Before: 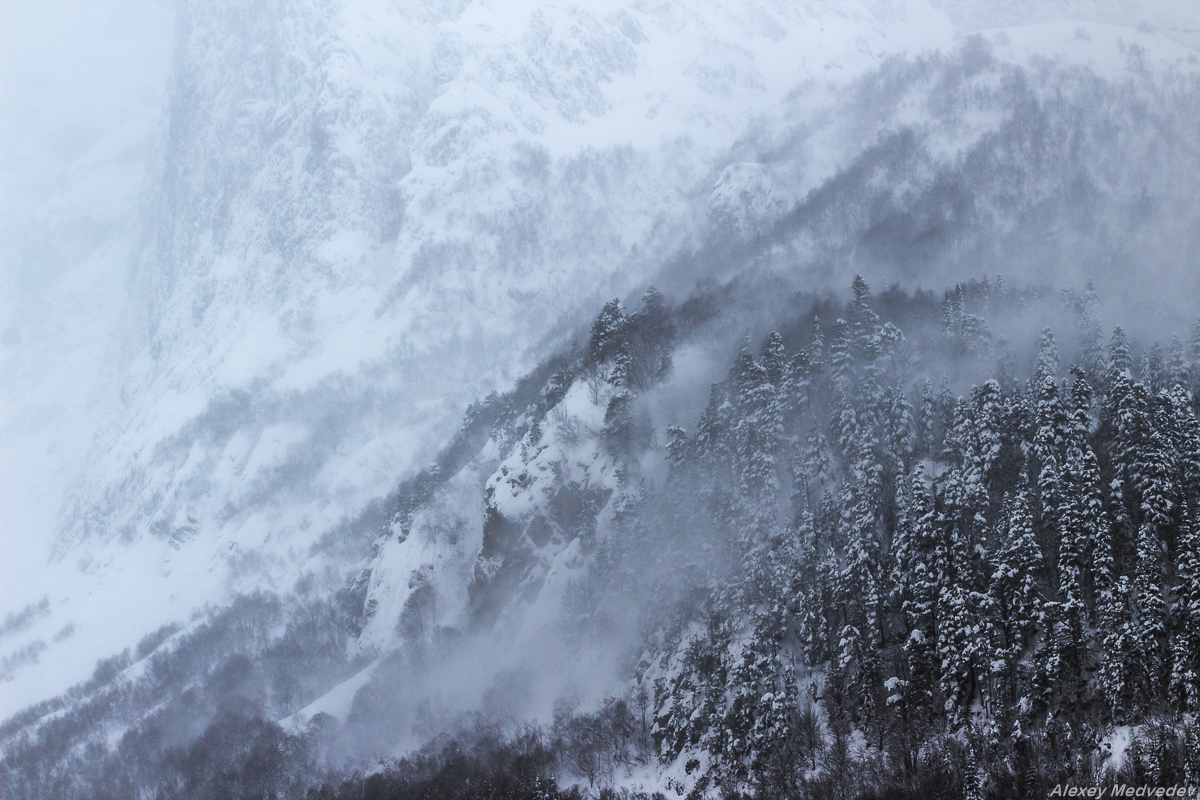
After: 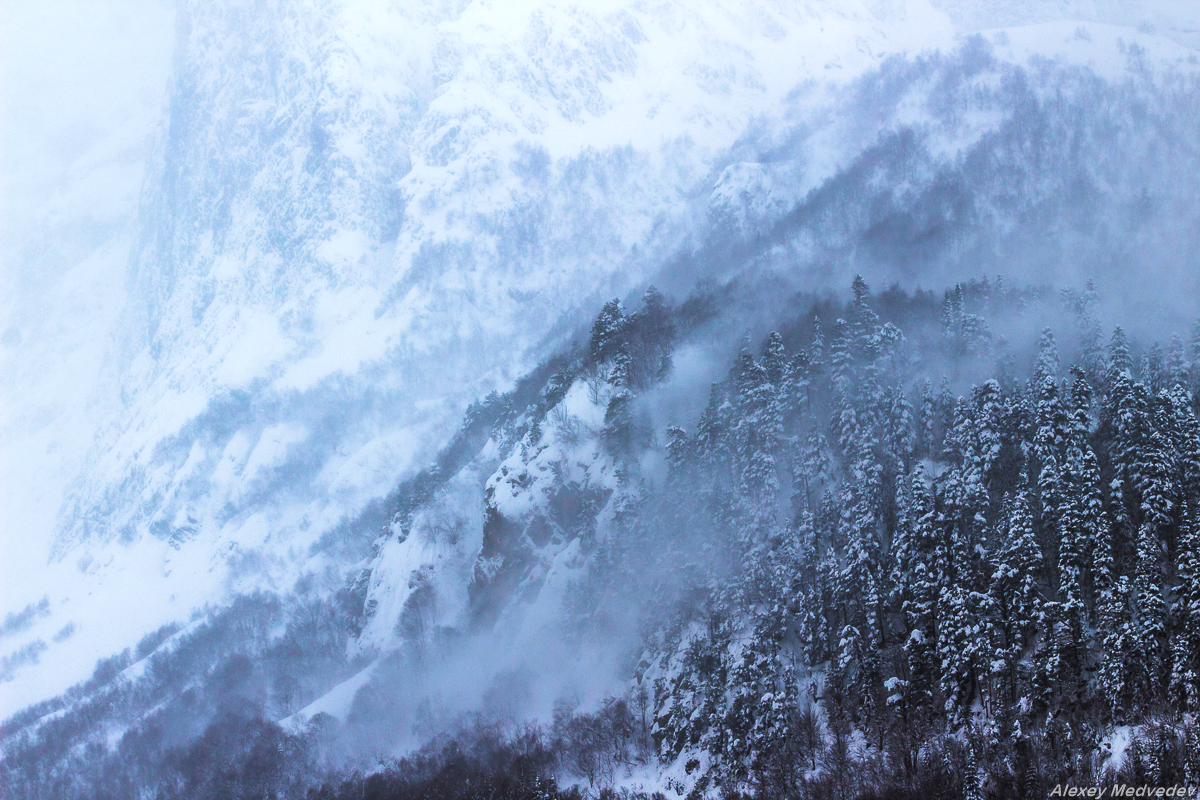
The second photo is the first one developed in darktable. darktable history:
velvia: strength 75%
levels: mode automatic
